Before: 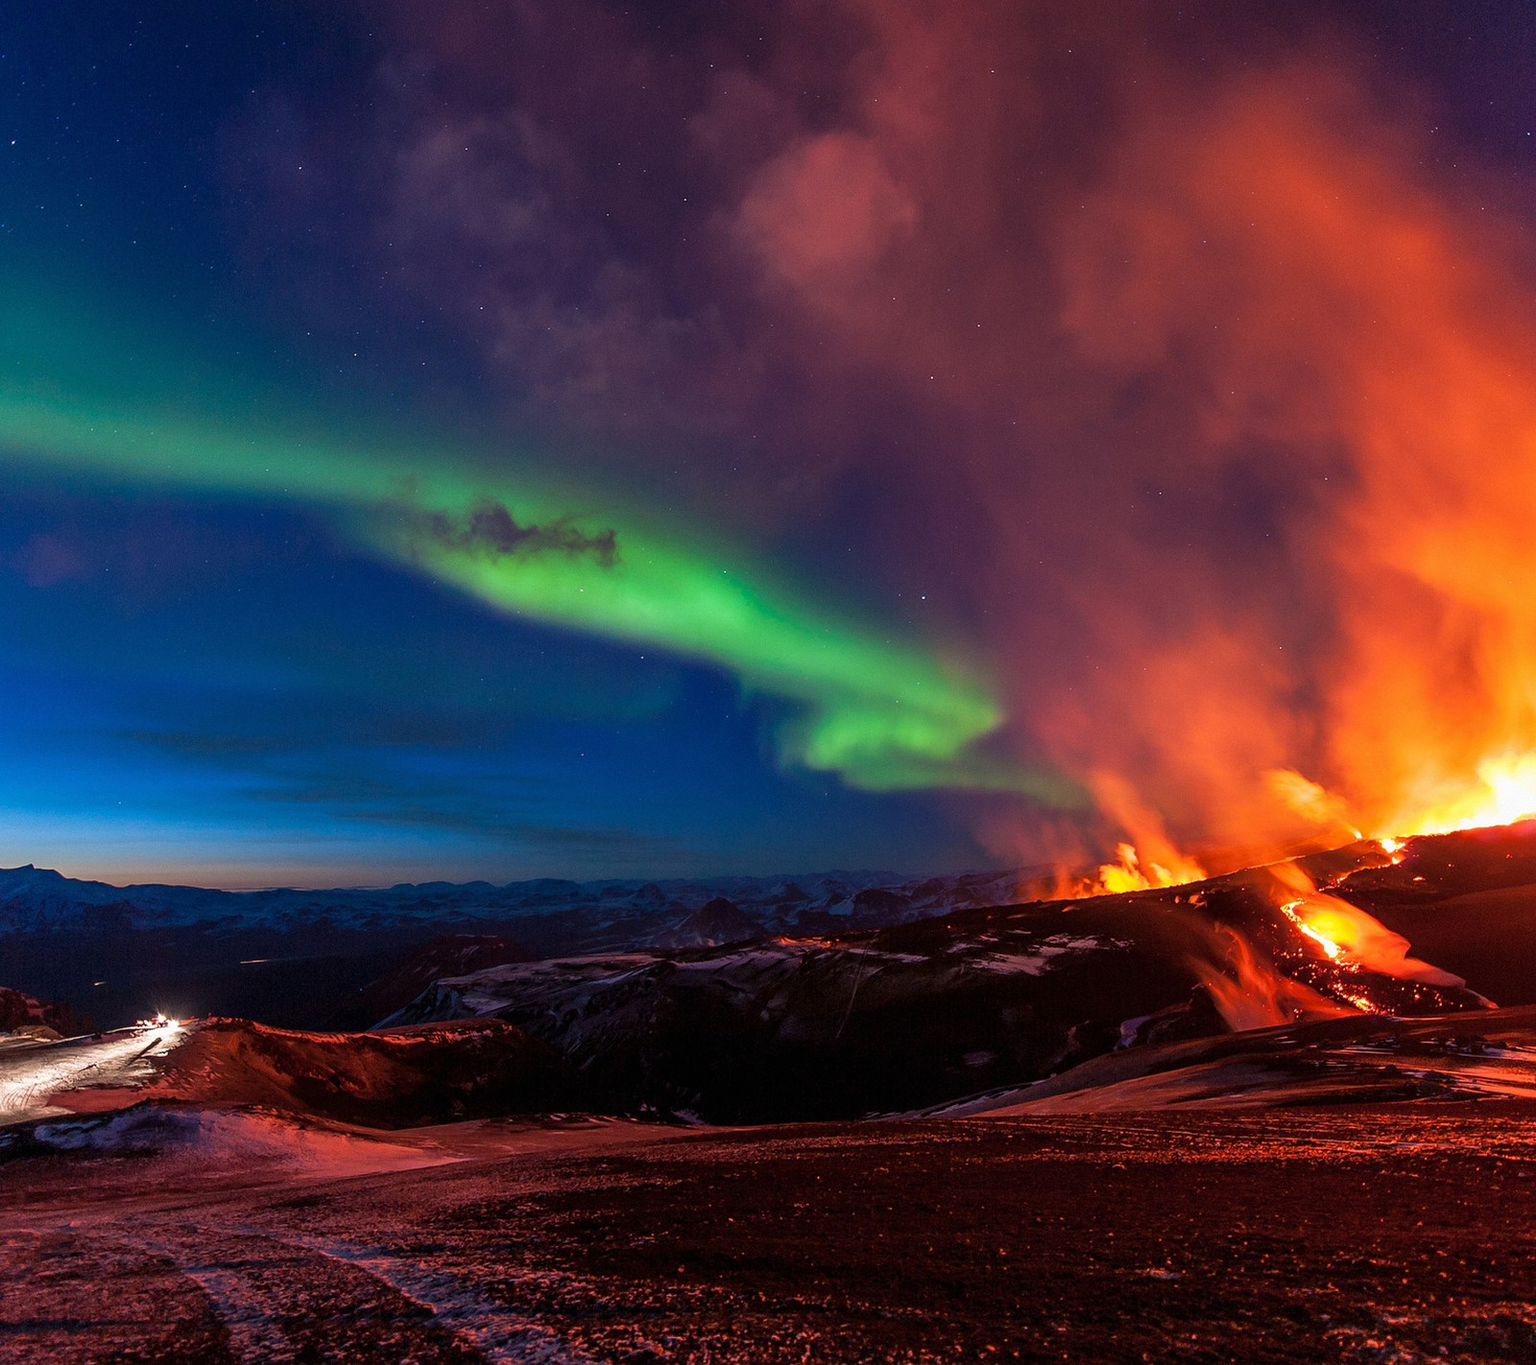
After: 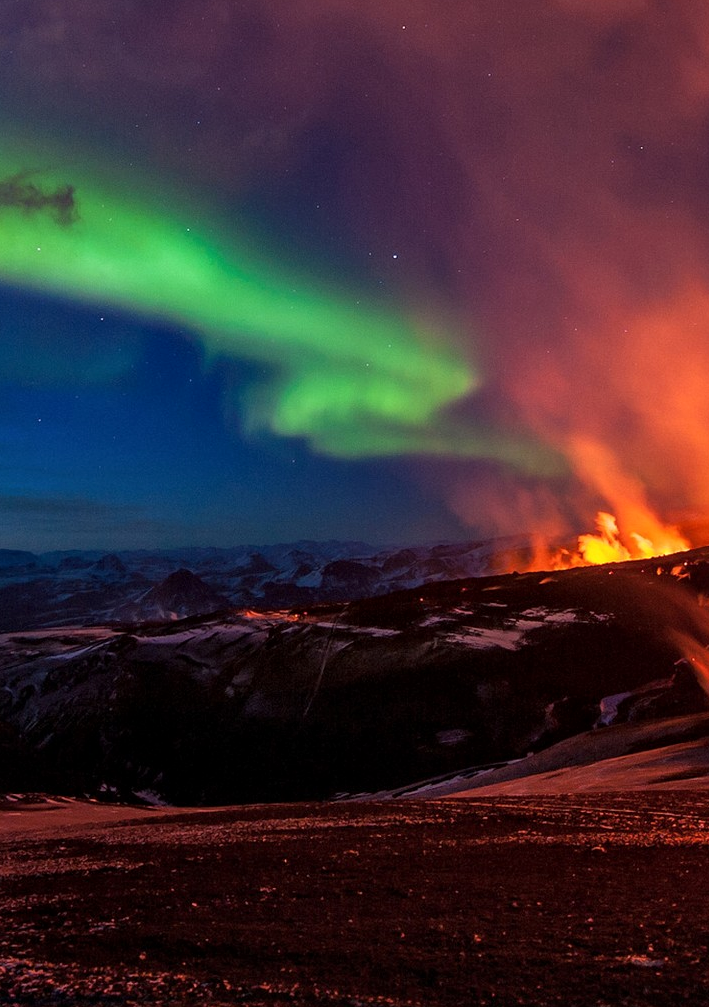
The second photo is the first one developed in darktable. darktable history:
local contrast: mode bilateral grid, contrast 20, coarseness 50, detail 119%, midtone range 0.2
crop: left 35.482%, top 25.748%, right 20.181%, bottom 3.369%
